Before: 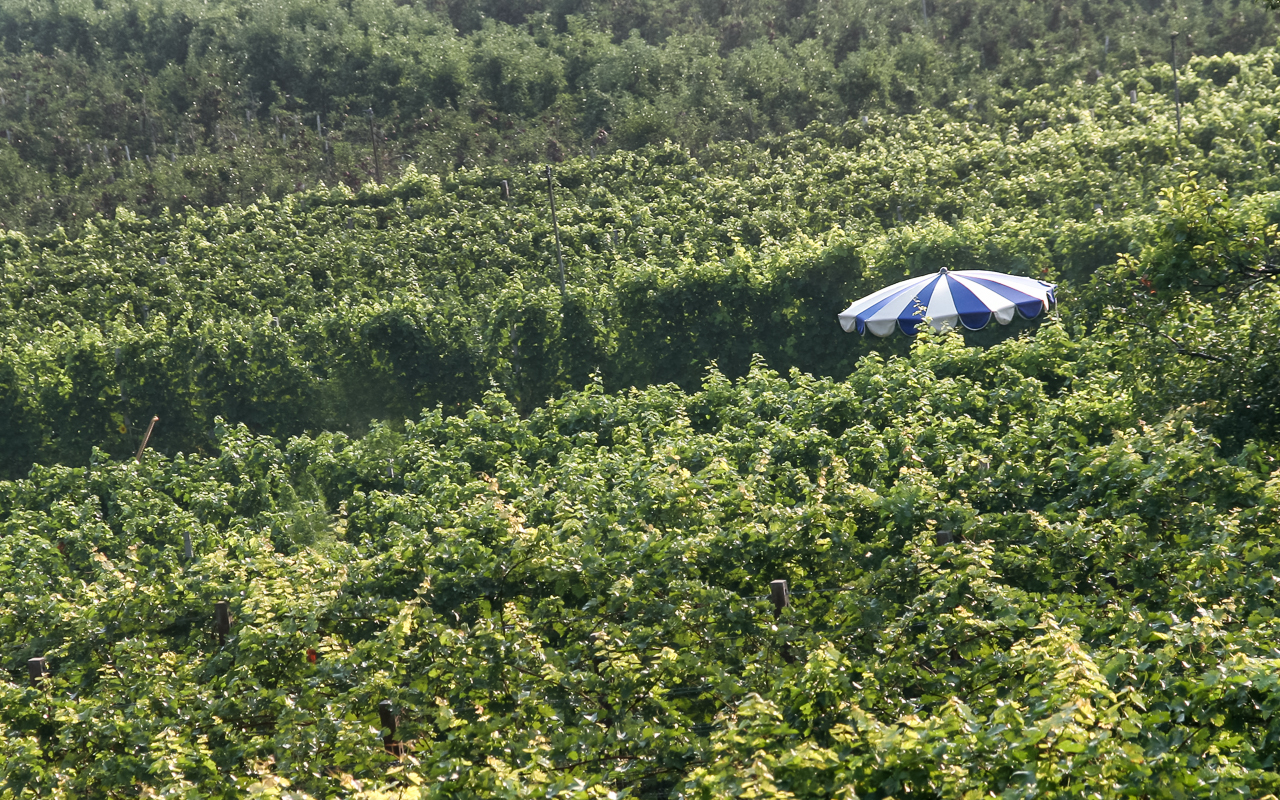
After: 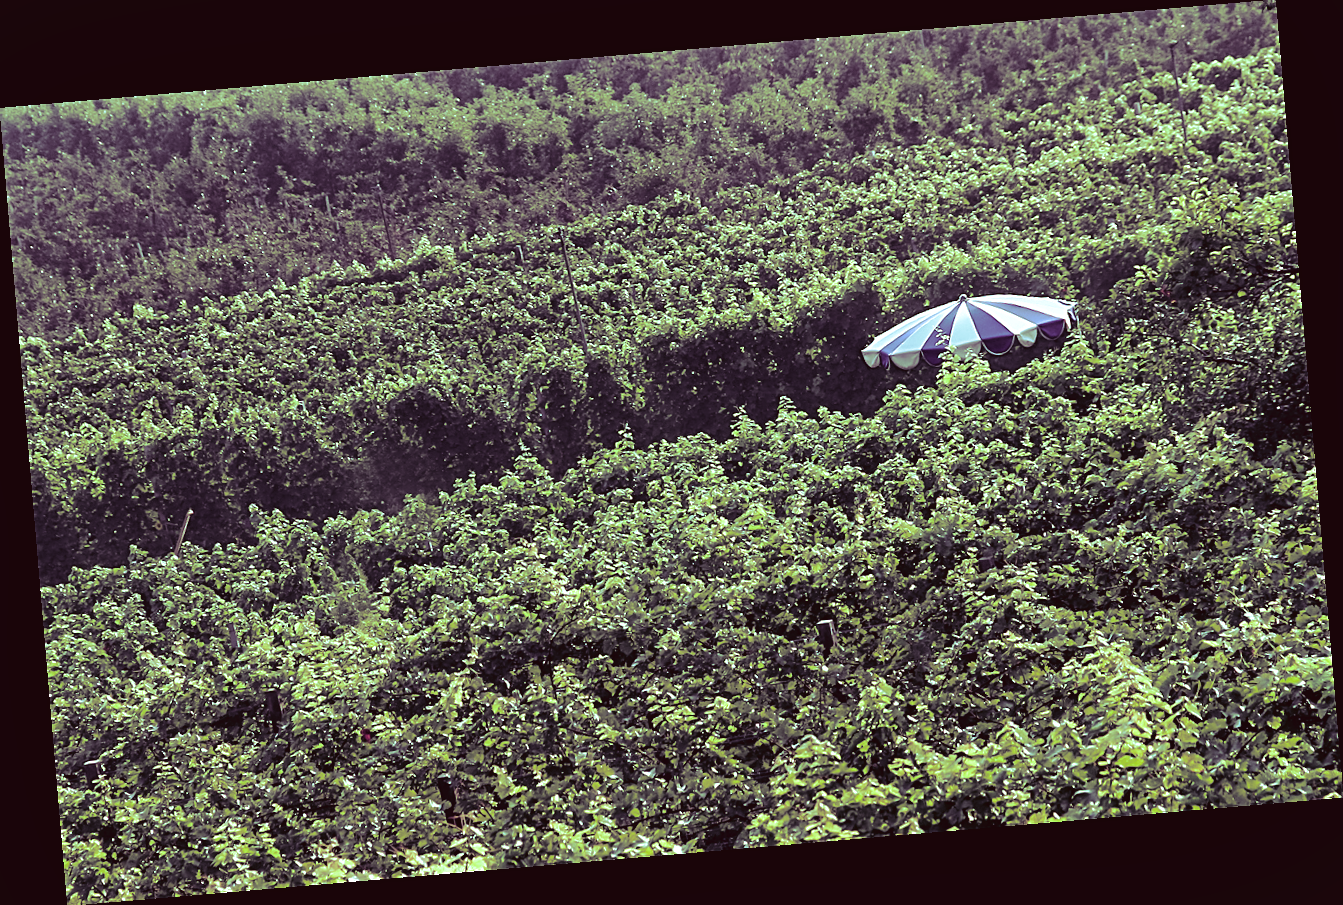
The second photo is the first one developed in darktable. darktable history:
color balance: mode lift, gamma, gain (sRGB), lift [0.997, 0.979, 1.021, 1.011], gamma [1, 1.084, 0.916, 0.998], gain [1, 0.87, 1.13, 1.101], contrast 4.55%, contrast fulcrum 38.24%, output saturation 104.09%
tone curve: curves: ch0 [(0, 0) (0.003, 0.012) (0.011, 0.014) (0.025, 0.019) (0.044, 0.028) (0.069, 0.039) (0.1, 0.056) (0.136, 0.093) (0.177, 0.147) (0.224, 0.214) (0.277, 0.29) (0.335, 0.381) (0.399, 0.476) (0.468, 0.557) (0.543, 0.635) (0.623, 0.697) (0.709, 0.764) (0.801, 0.831) (0.898, 0.917) (1, 1)], preserve colors none
rgb curve: curves: ch0 [(0.123, 0.061) (0.995, 0.887)]; ch1 [(0.06, 0.116) (1, 0.906)]; ch2 [(0, 0) (0.824, 0.69) (1, 1)], mode RGB, independent channels, compensate middle gray true
shadows and highlights: shadows 20.91, highlights -82.73, soften with gaussian
sharpen: amount 0.575
rotate and perspective: rotation -4.86°, automatic cropping off
split-toning: shadows › hue 277.2°, shadows › saturation 0.74
color correction: highlights a* -7.23, highlights b* -0.161, shadows a* 20.08, shadows b* 11.73
